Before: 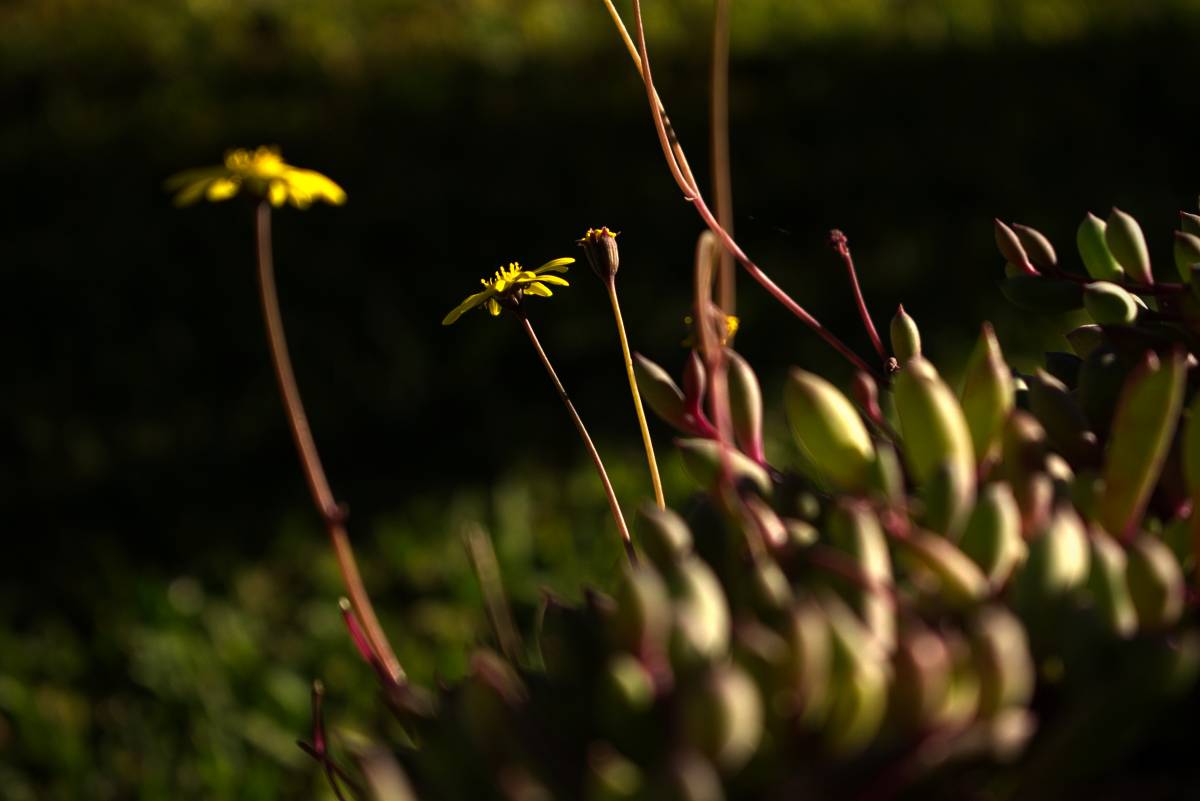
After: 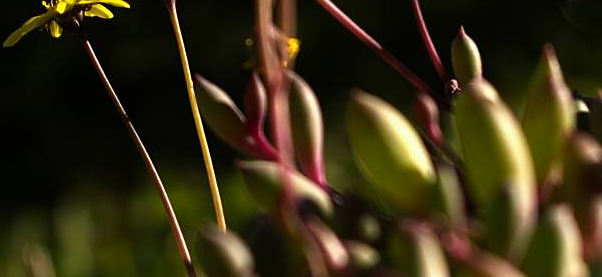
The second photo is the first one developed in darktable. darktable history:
white balance: red 0.984, blue 1.059
sharpen: radius 1.559, amount 0.373, threshold 1.271
crop: left 36.607%, top 34.735%, right 13.146%, bottom 30.611%
